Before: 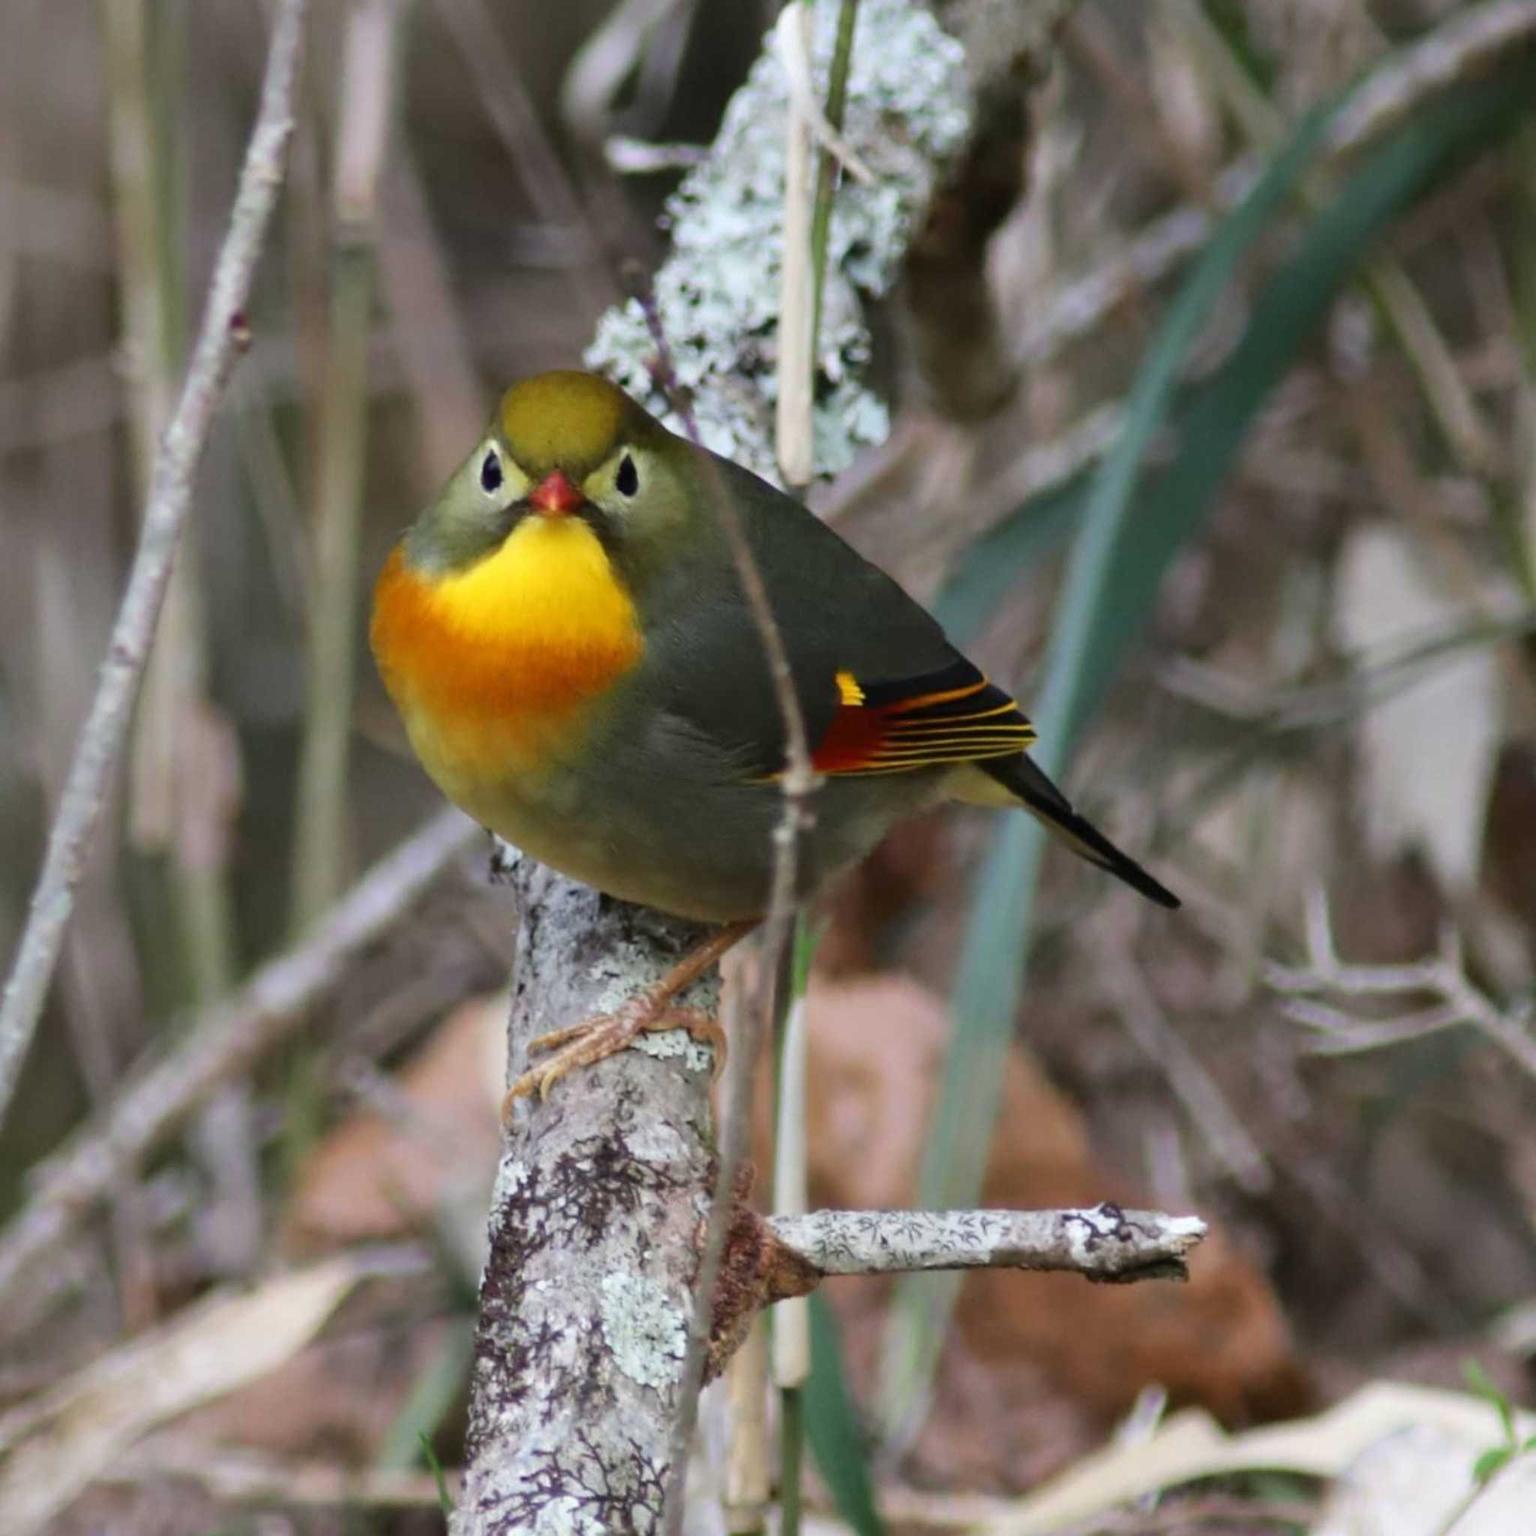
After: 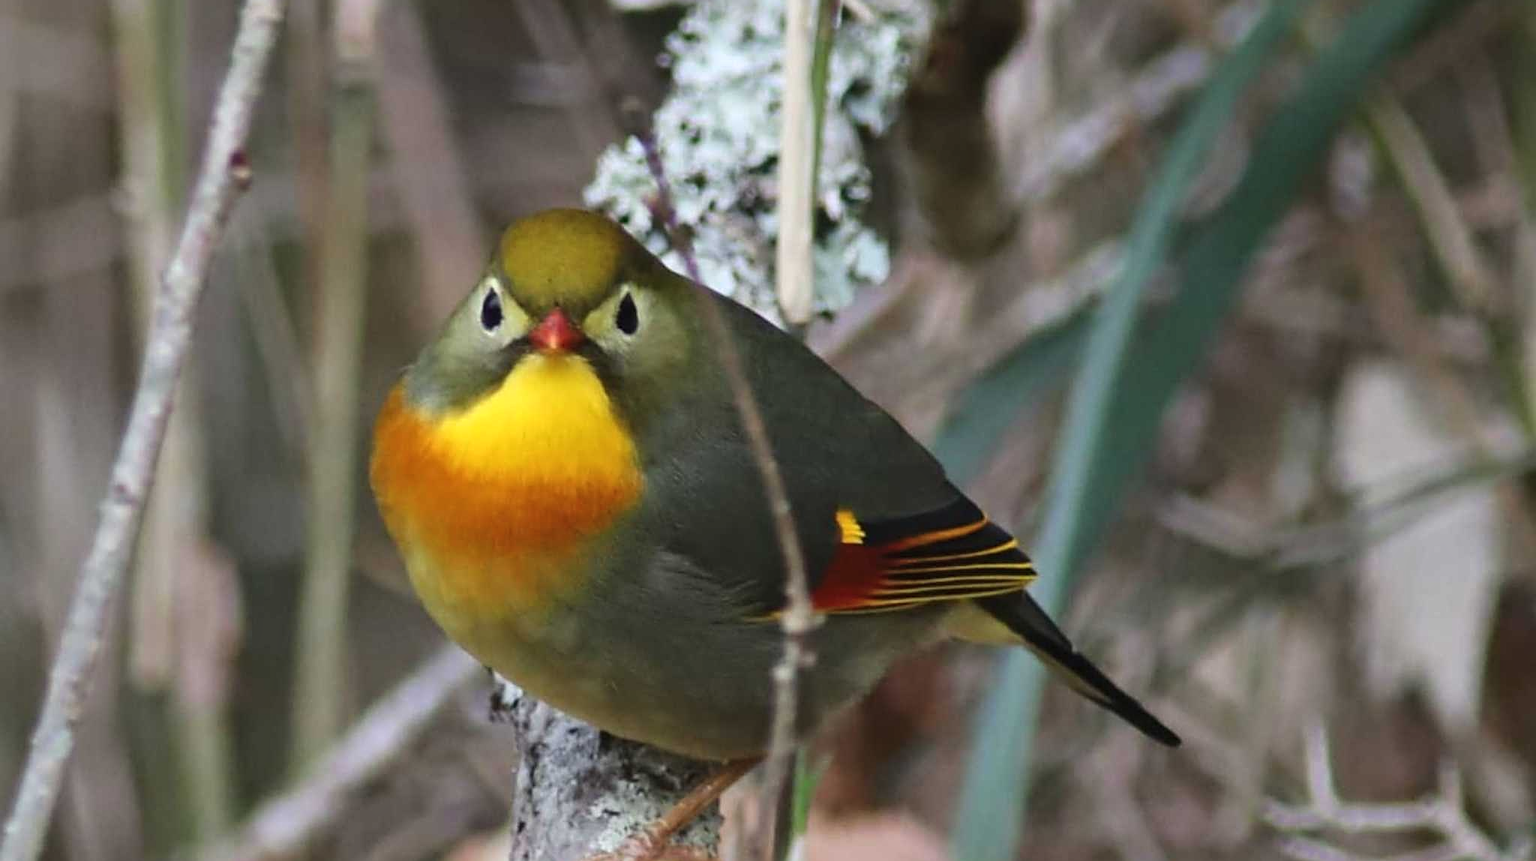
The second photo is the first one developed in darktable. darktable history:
exposure: black level correction -0.004, exposure 0.037 EV, compensate highlight preservation false
sharpen: on, module defaults
local contrast: mode bilateral grid, contrast 28, coarseness 16, detail 115%, midtone range 0.2
crop and rotate: top 10.573%, bottom 33.355%
